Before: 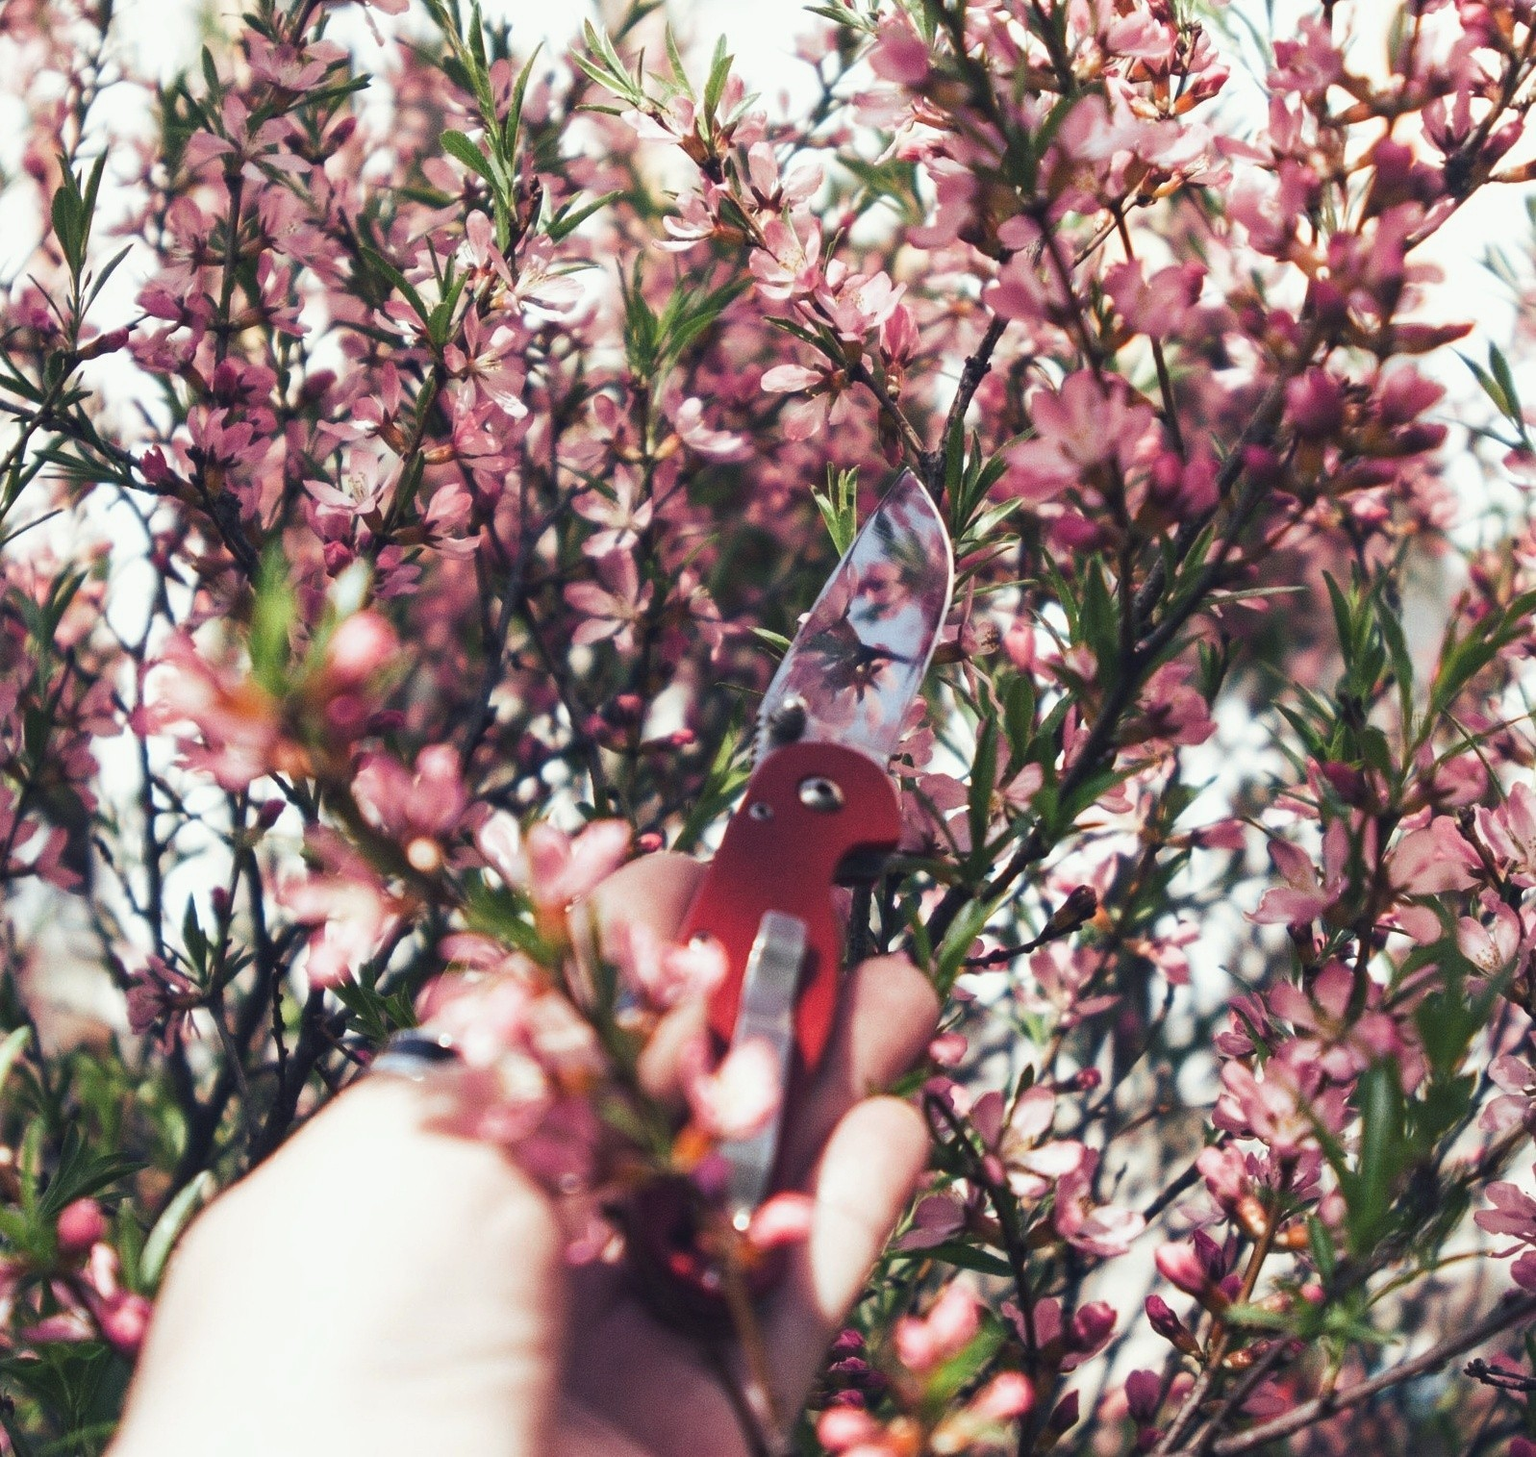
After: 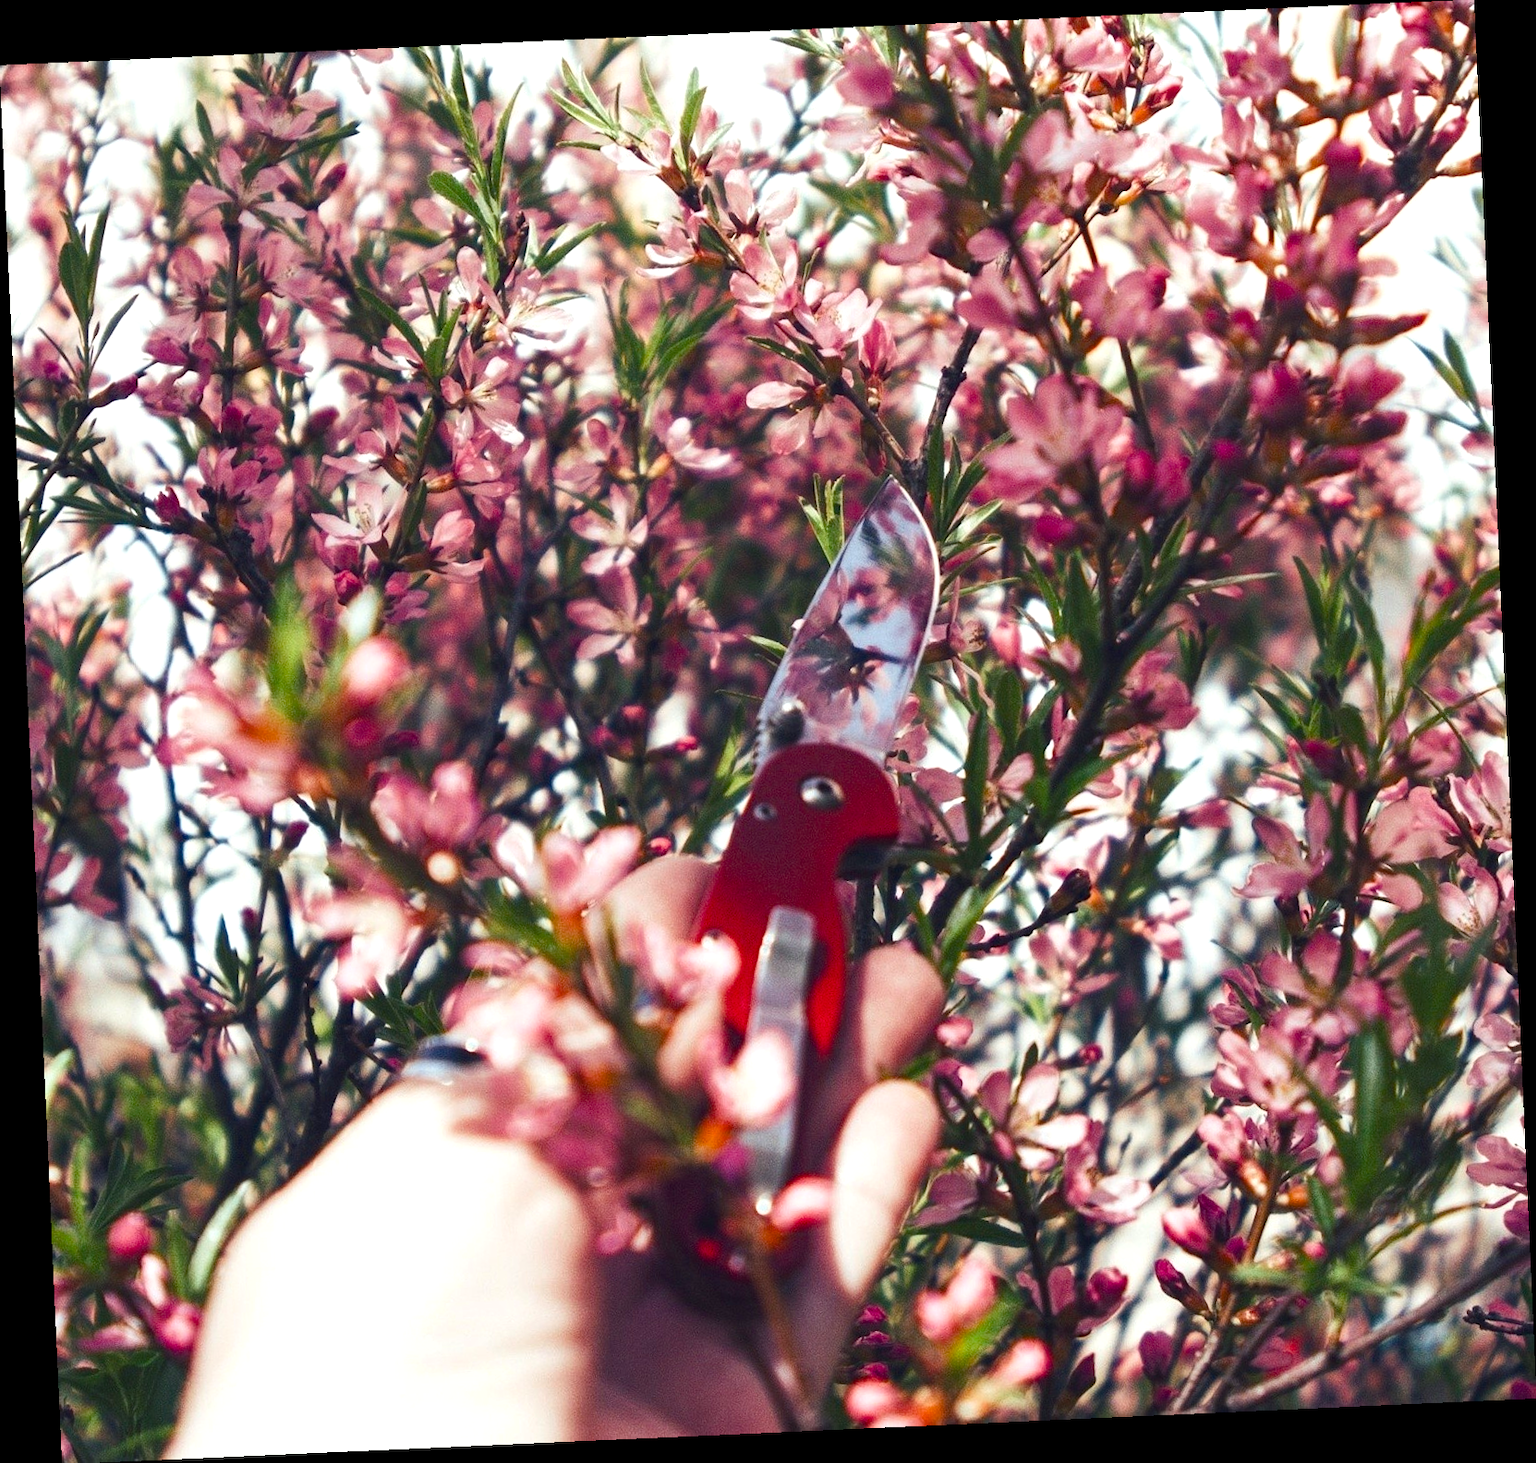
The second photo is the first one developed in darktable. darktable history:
color balance rgb: linear chroma grading › shadows 16%, perceptual saturation grading › global saturation 8%, perceptual saturation grading › shadows 4%, perceptual brilliance grading › global brilliance 2%, perceptual brilliance grading › highlights 8%, perceptual brilliance grading › shadows -4%, global vibrance 16%, saturation formula JzAzBz (2021)
rotate and perspective: rotation -2.56°, automatic cropping off
